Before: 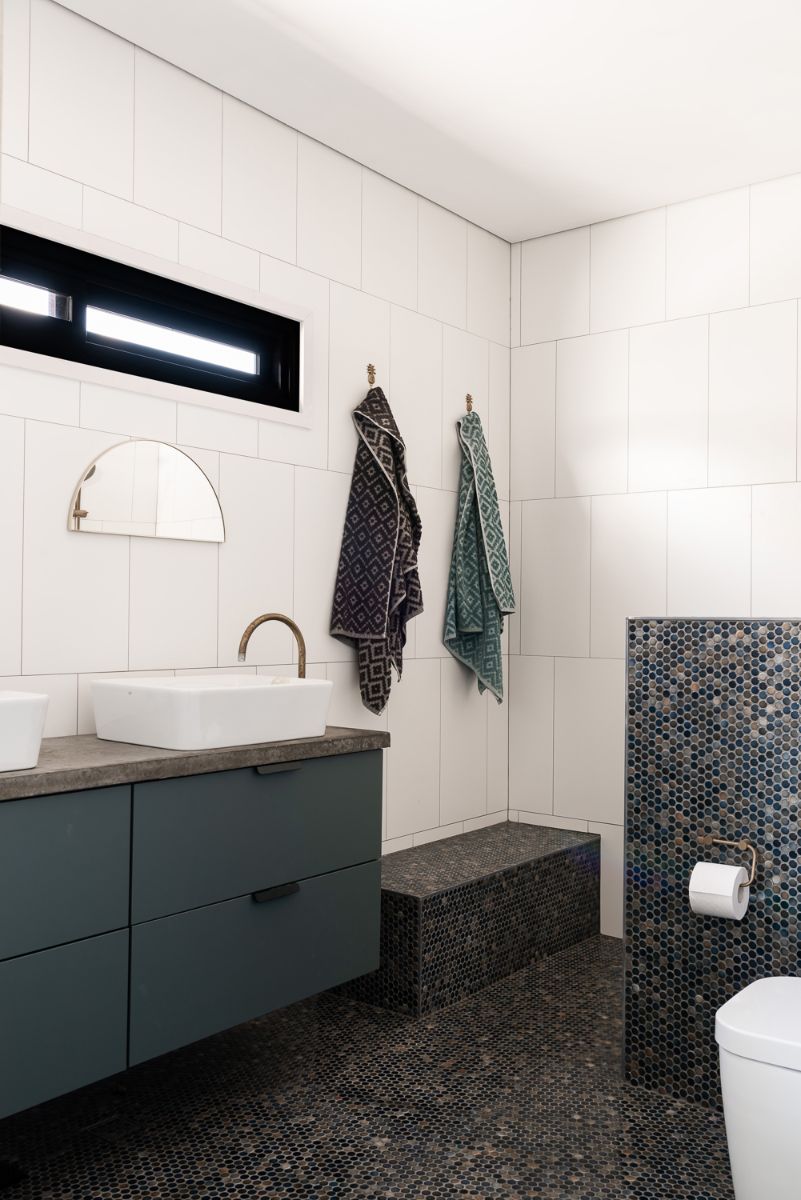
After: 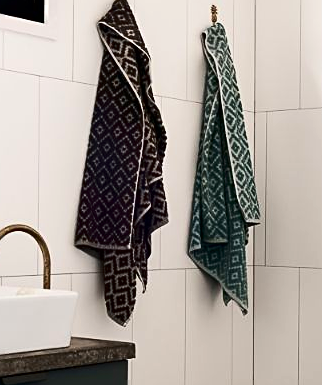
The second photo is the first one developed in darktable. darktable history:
sharpen: on, module defaults
crop: left 31.892%, top 32.455%, right 27.798%, bottom 35.408%
contrast brightness saturation: contrast 0.211, brightness -0.102, saturation 0.213
